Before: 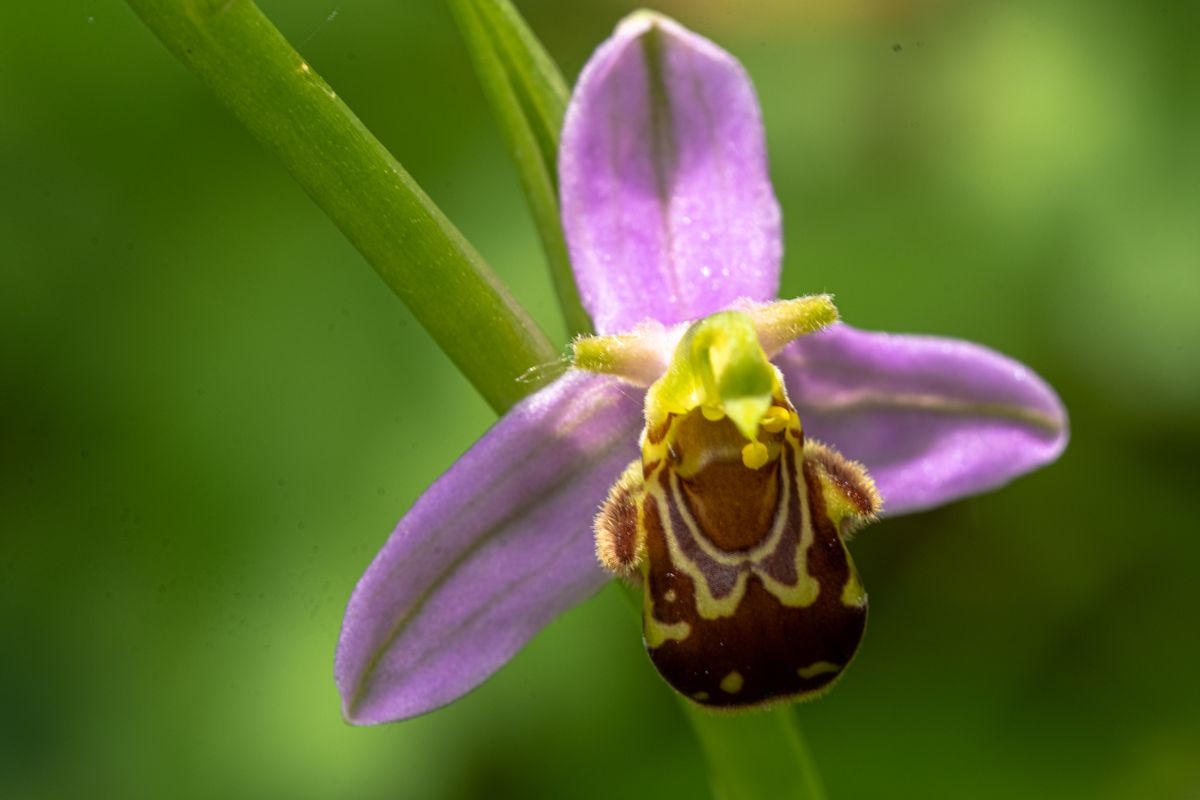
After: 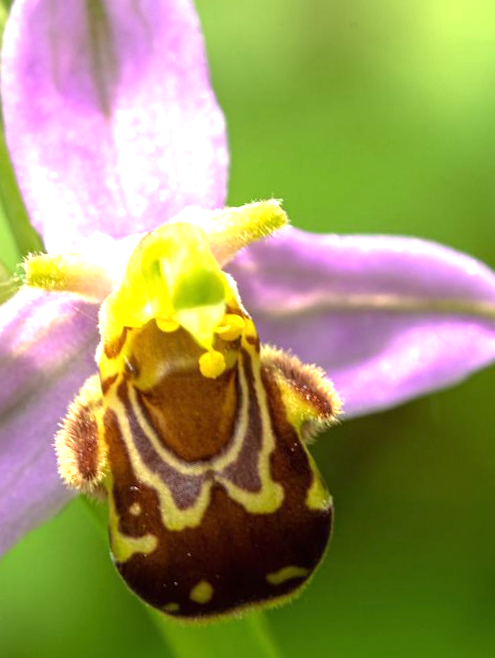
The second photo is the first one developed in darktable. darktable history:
crop: left 45.721%, top 13.393%, right 14.118%, bottom 10.01%
exposure: black level correction 0, exposure 1.1 EV, compensate highlight preservation false
rotate and perspective: rotation -3.18°, automatic cropping off
